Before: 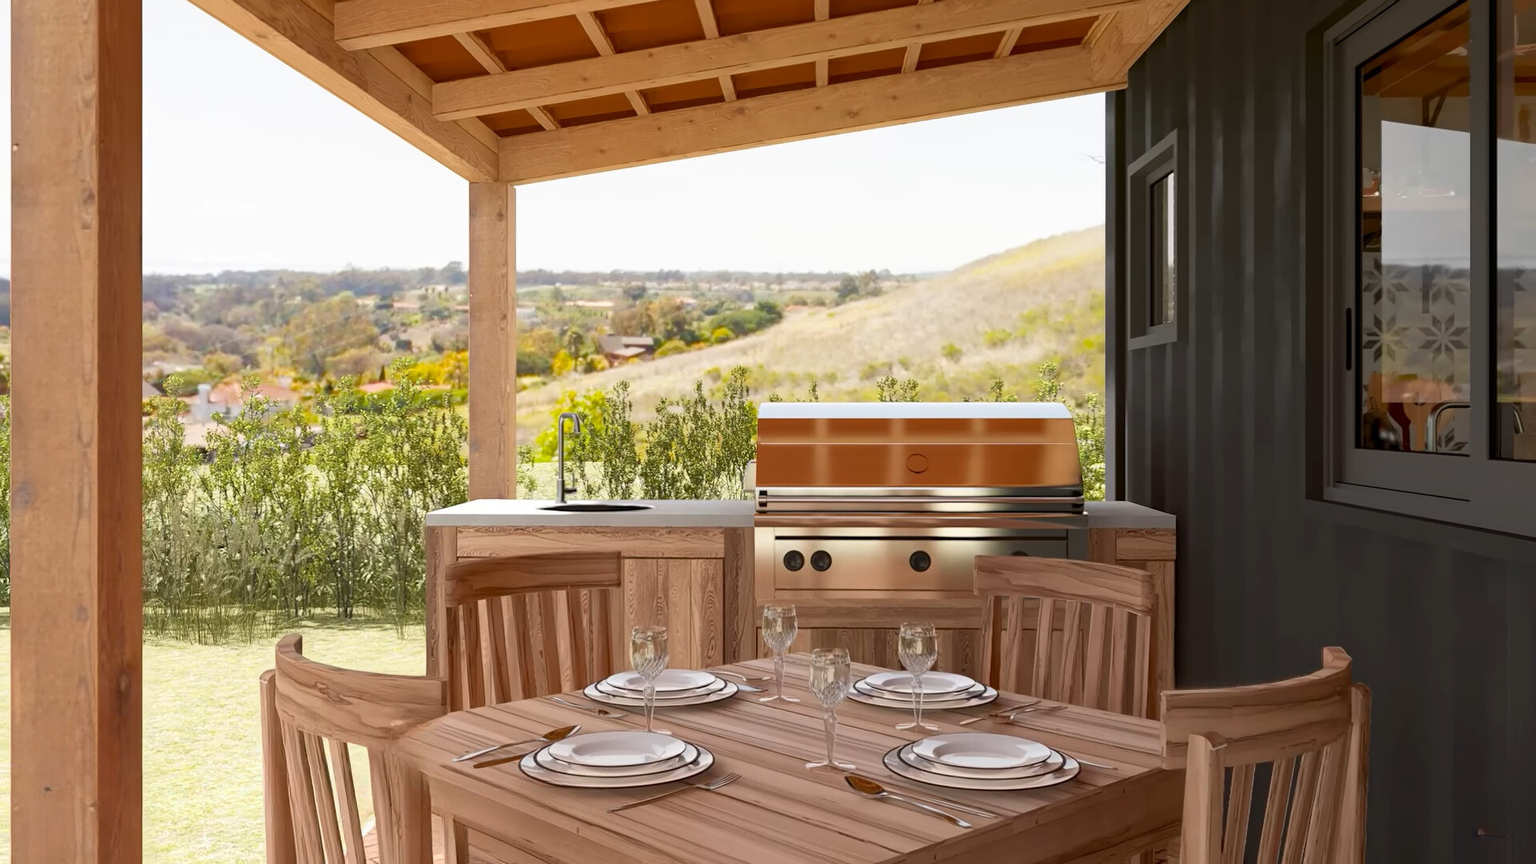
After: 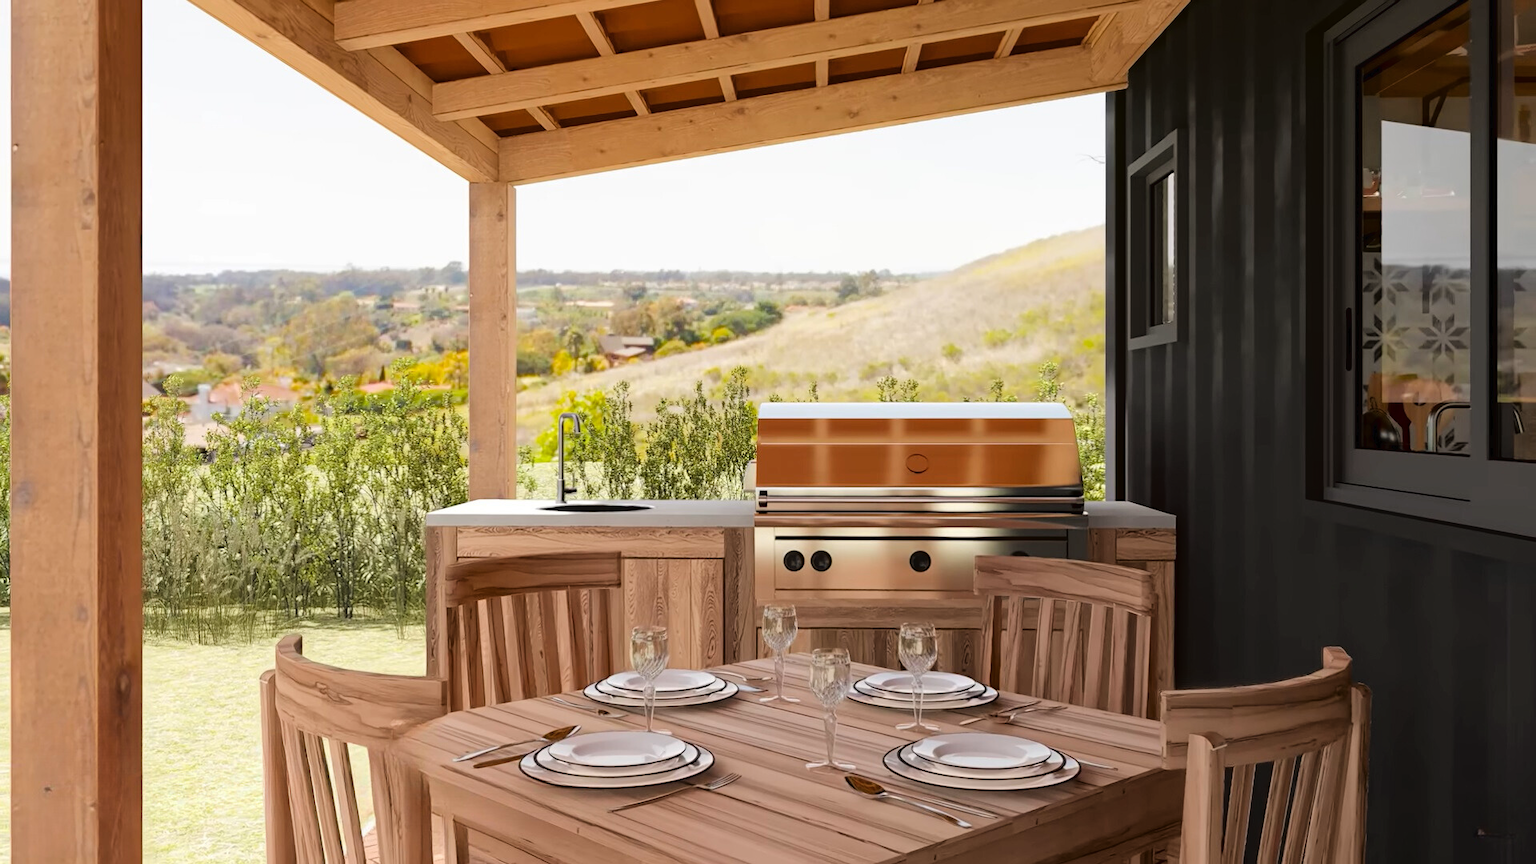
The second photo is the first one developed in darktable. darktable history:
tone curve: curves: ch0 [(0, 0) (0.003, 0.016) (0.011, 0.015) (0.025, 0.017) (0.044, 0.026) (0.069, 0.034) (0.1, 0.043) (0.136, 0.068) (0.177, 0.119) (0.224, 0.175) (0.277, 0.251) (0.335, 0.328) (0.399, 0.415) (0.468, 0.499) (0.543, 0.58) (0.623, 0.659) (0.709, 0.731) (0.801, 0.807) (0.898, 0.895) (1, 1)], color space Lab, linked channels, preserve colors none
